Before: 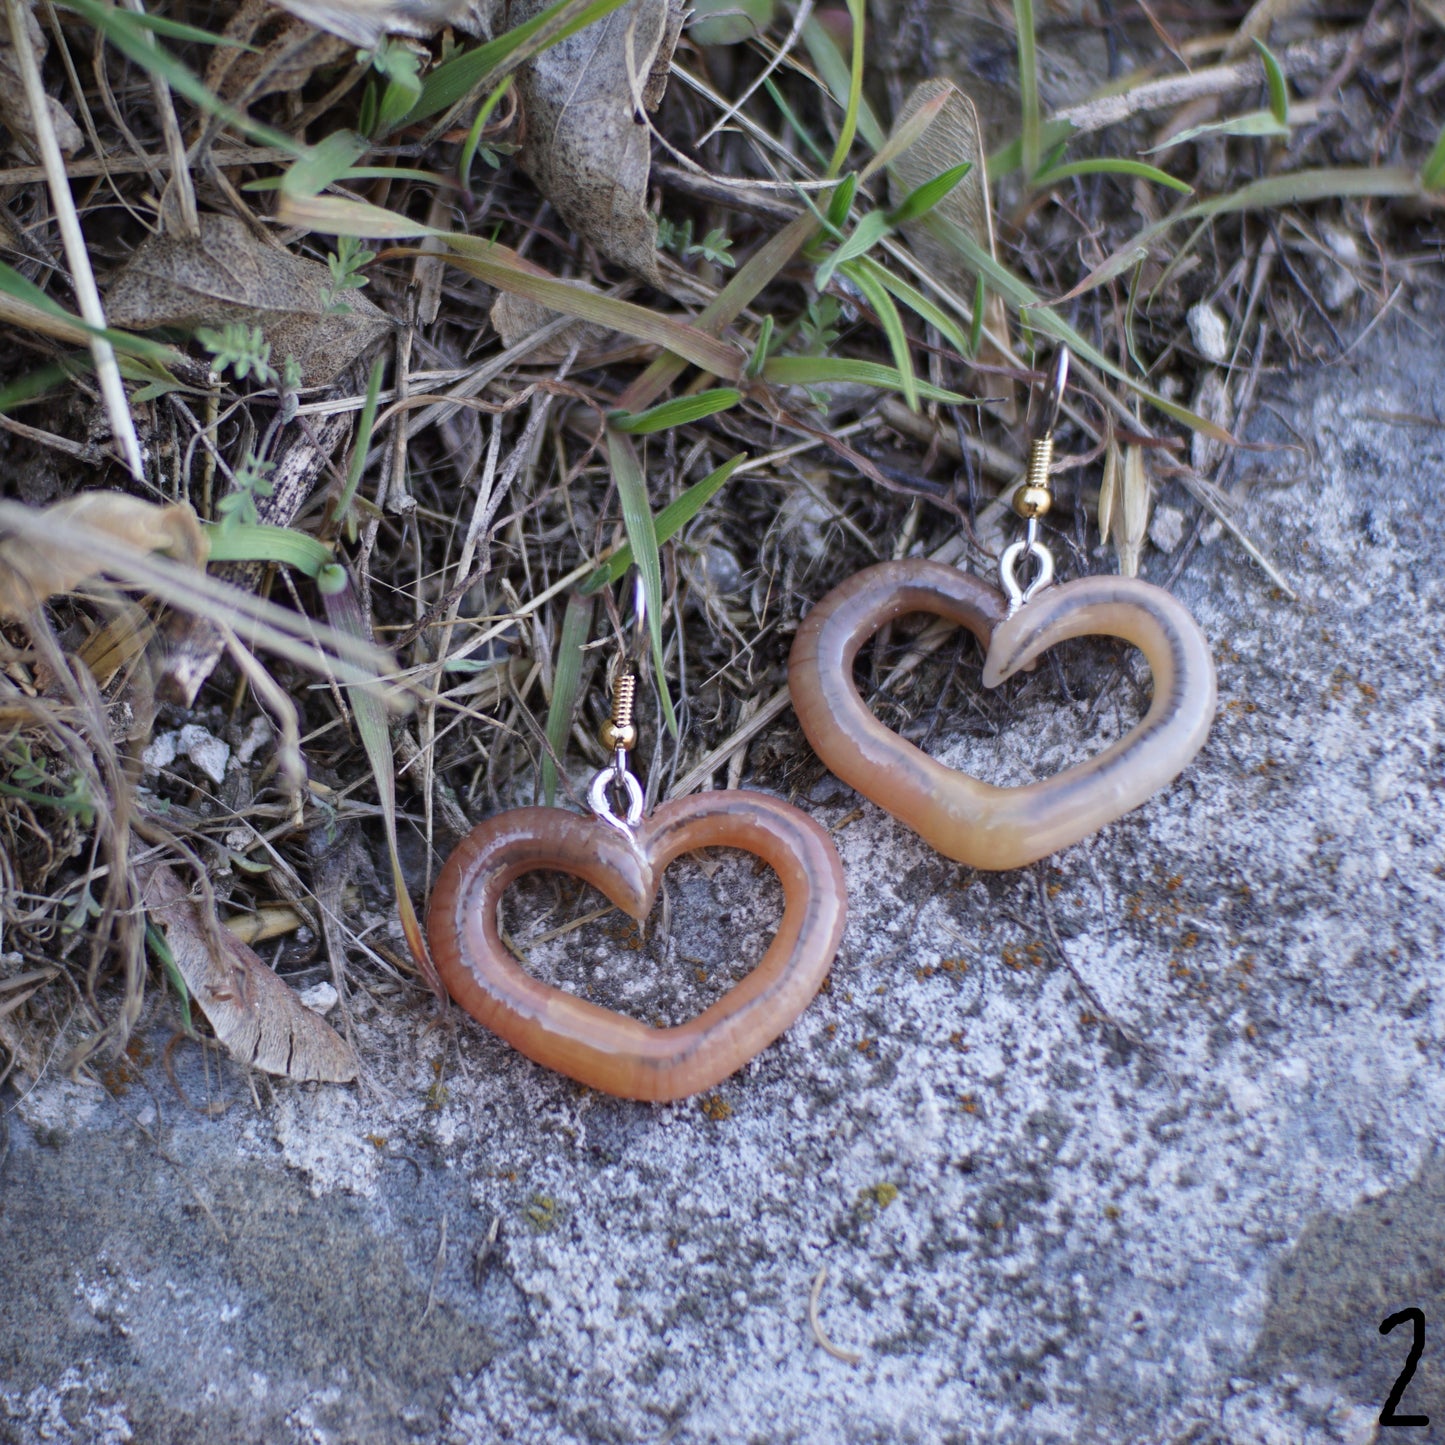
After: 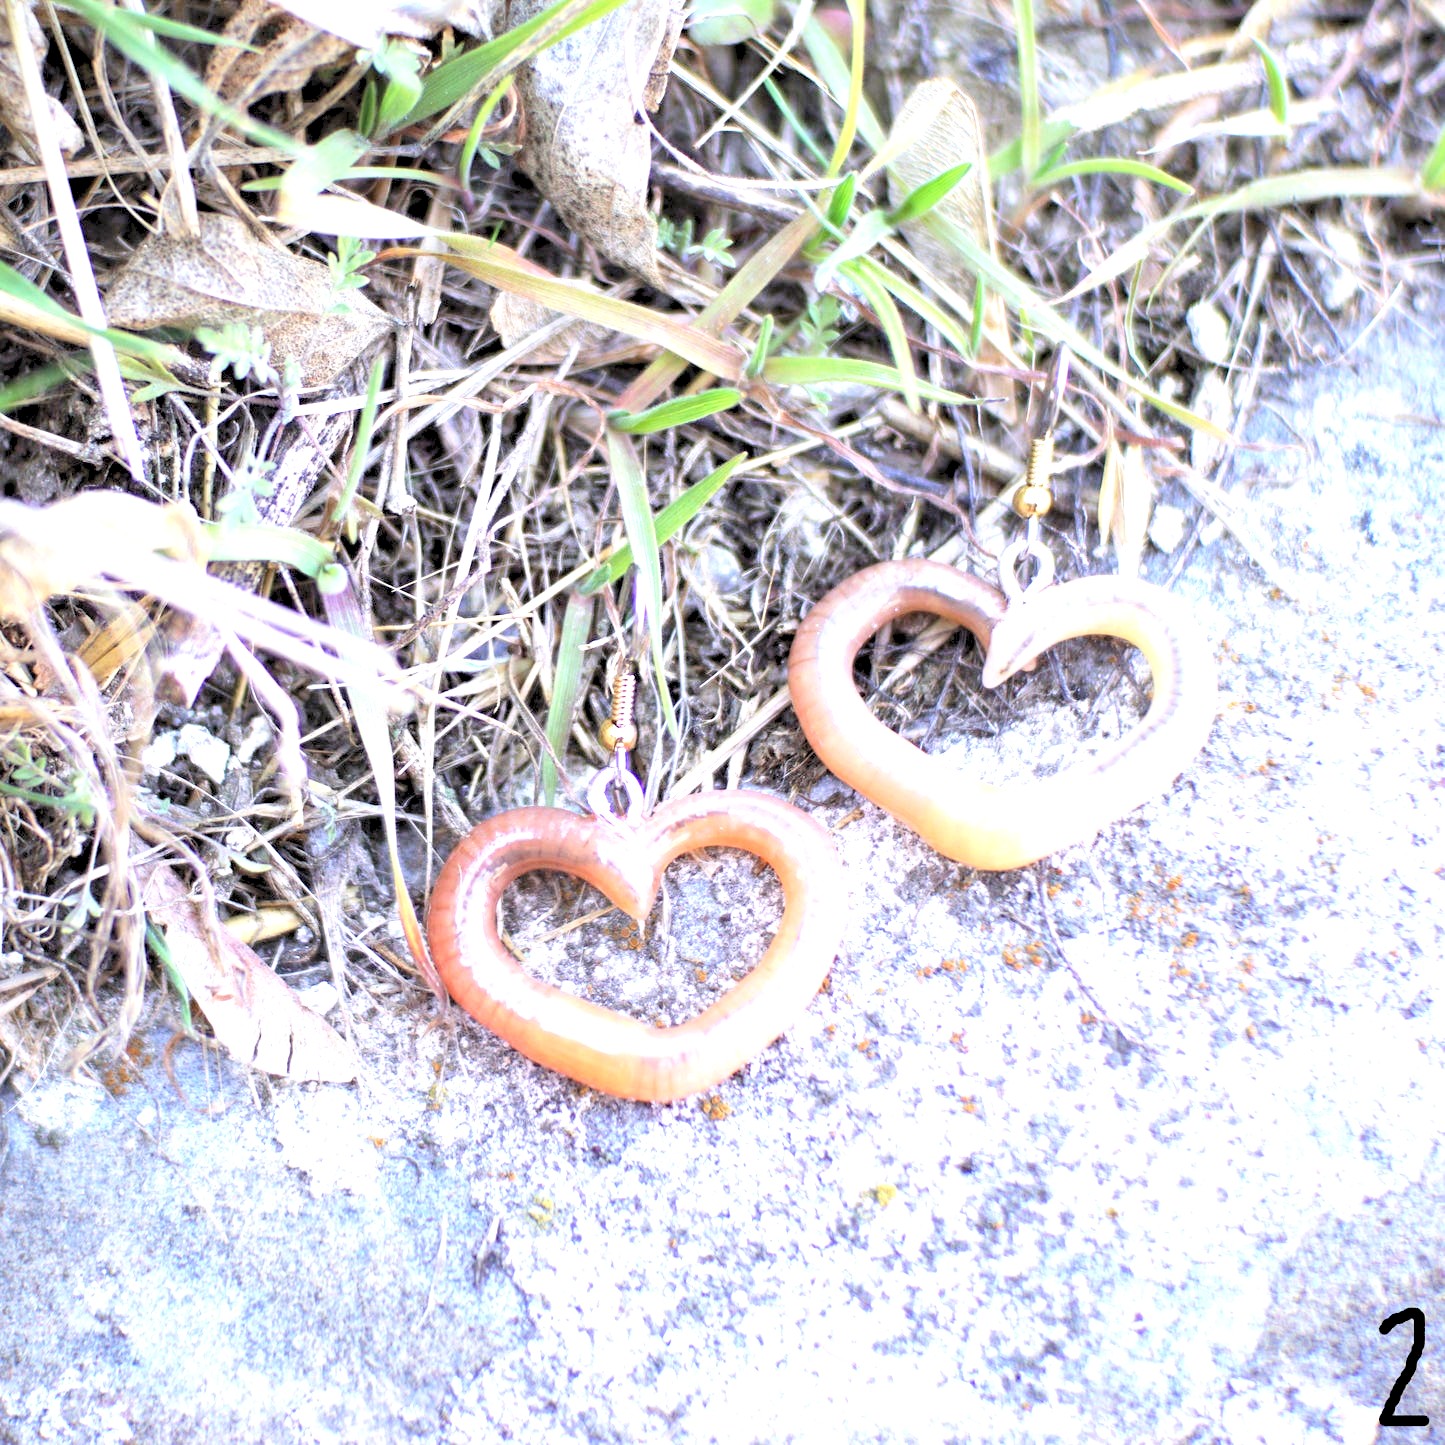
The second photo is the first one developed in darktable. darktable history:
levels: levels [0.093, 0.434, 0.988]
tone equalizer: -8 EV -0.417 EV, -7 EV -0.389 EV, -6 EV -0.333 EV, -5 EV -0.222 EV, -3 EV 0.222 EV, -2 EV 0.333 EV, -1 EV 0.389 EV, +0 EV 0.417 EV, edges refinement/feathering 500, mask exposure compensation -1.57 EV, preserve details no
exposure: black level correction 0, exposure 1.625 EV, compensate exposure bias true, compensate highlight preservation false
white balance: red 1, blue 1
